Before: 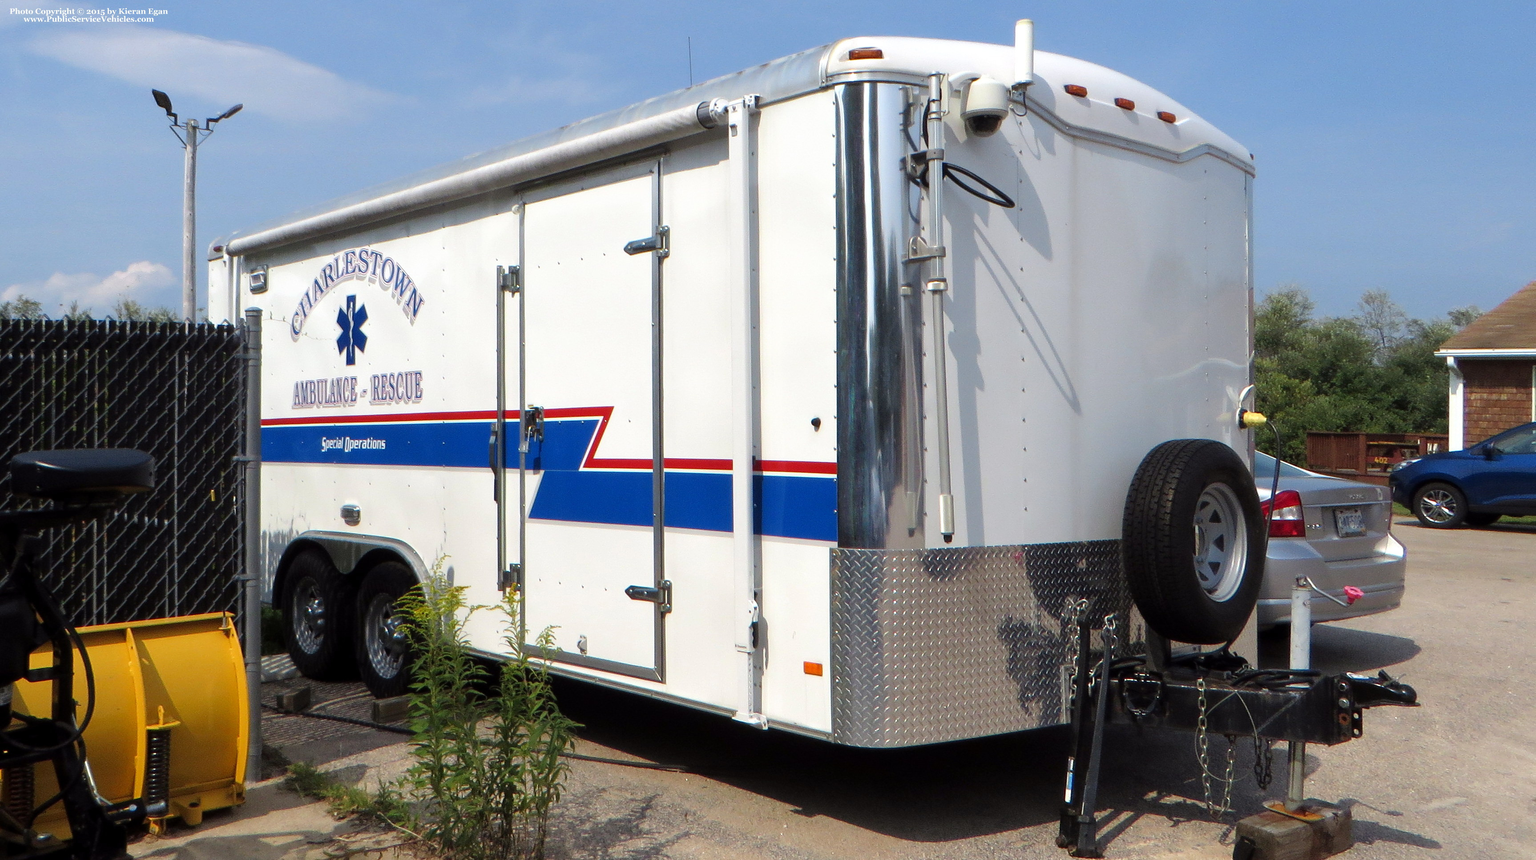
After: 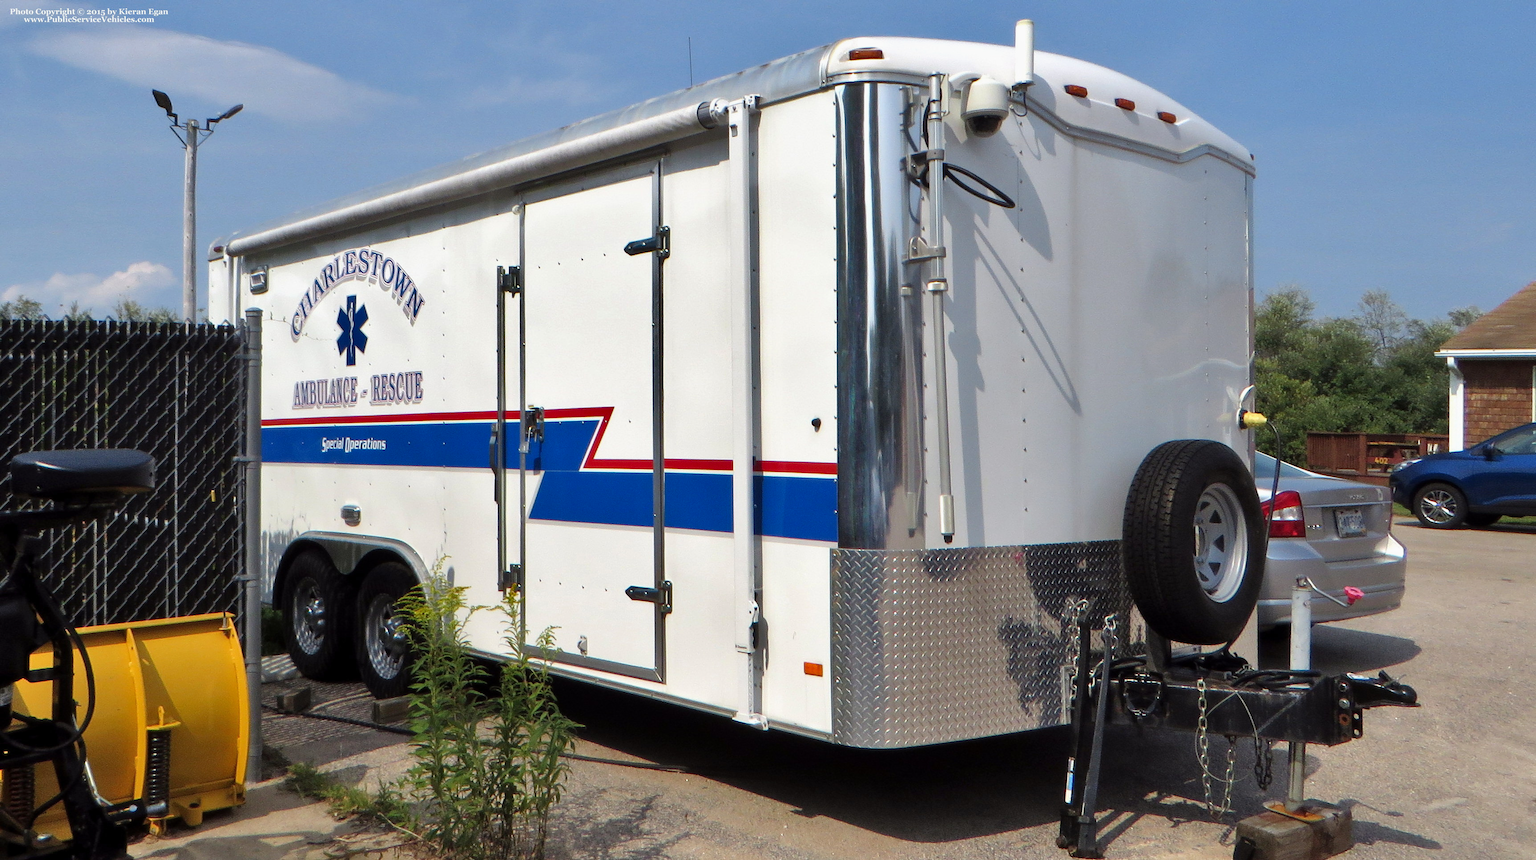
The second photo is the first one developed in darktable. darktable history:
shadows and highlights: shadows 43.78, white point adjustment -1.57, soften with gaussian
